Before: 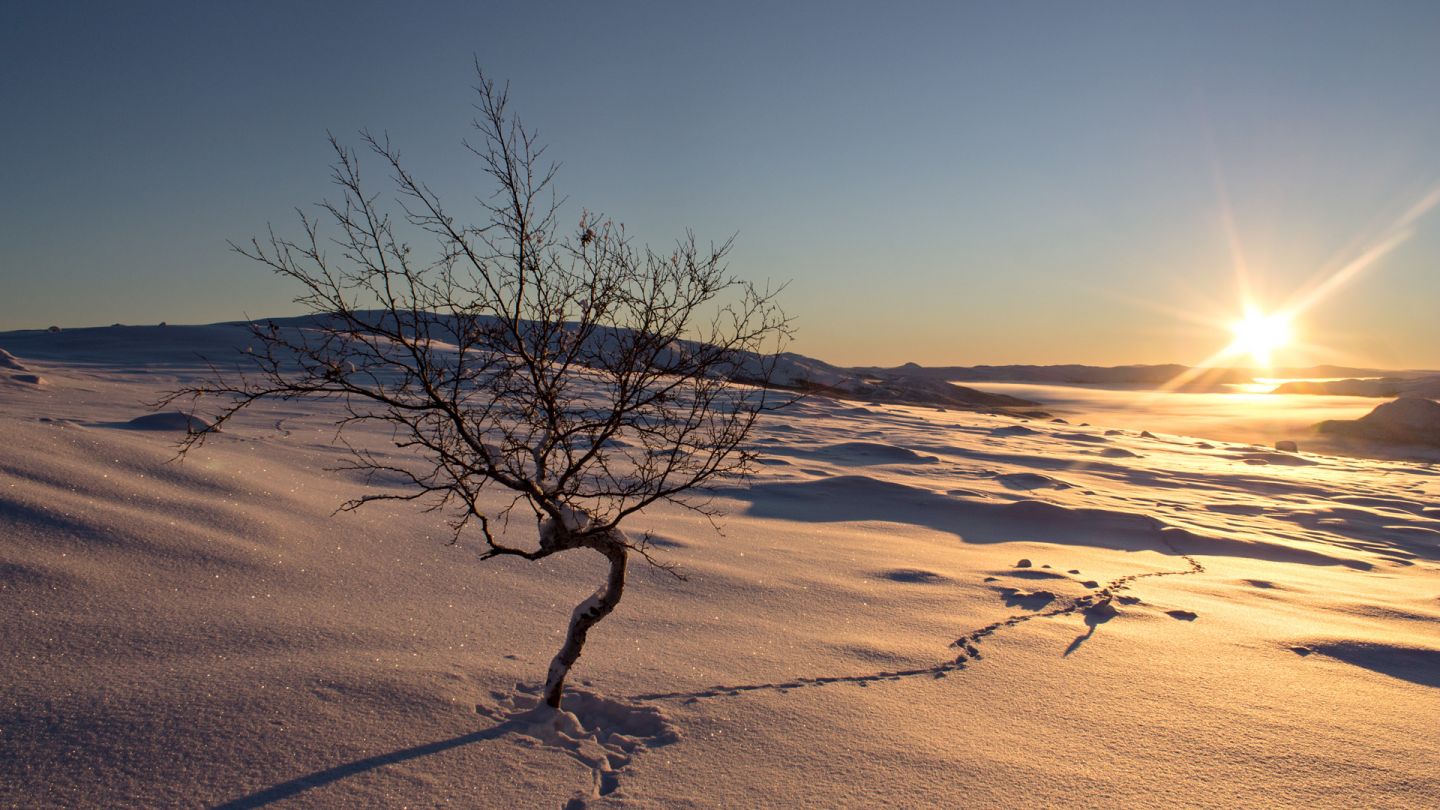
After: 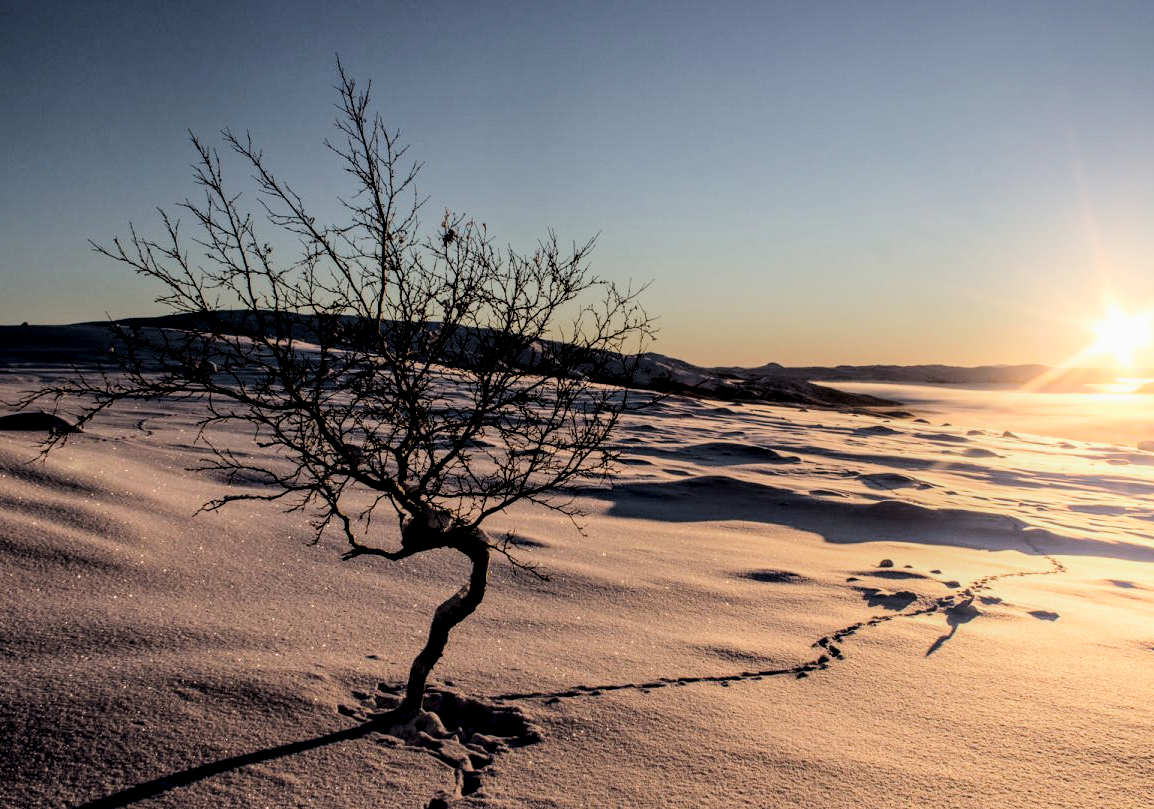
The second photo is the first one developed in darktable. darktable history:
tone equalizer: -8 EV -0.75 EV, -7 EV -0.7 EV, -6 EV -0.6 EV, -5 EV -0.4 EV, -3 EV 0.4 EV, -2 EV 0.6 EV, -1 EV 0.7 EV, +0 EV 0.75 EV, edges refinement/feathering 500, mask exposure compensation -1.57 EV, preserve details no
bloom: size 16%, threshold 98%, strength 20%
crop and rotate: left 9.597%, right 10.195%
local contrast: highlights 35%, detail 135%
filmic rgb: black relative exposure -4.38 EV, white relative exposure 4.56 EV, hardness 2.37, contrast 1.05
